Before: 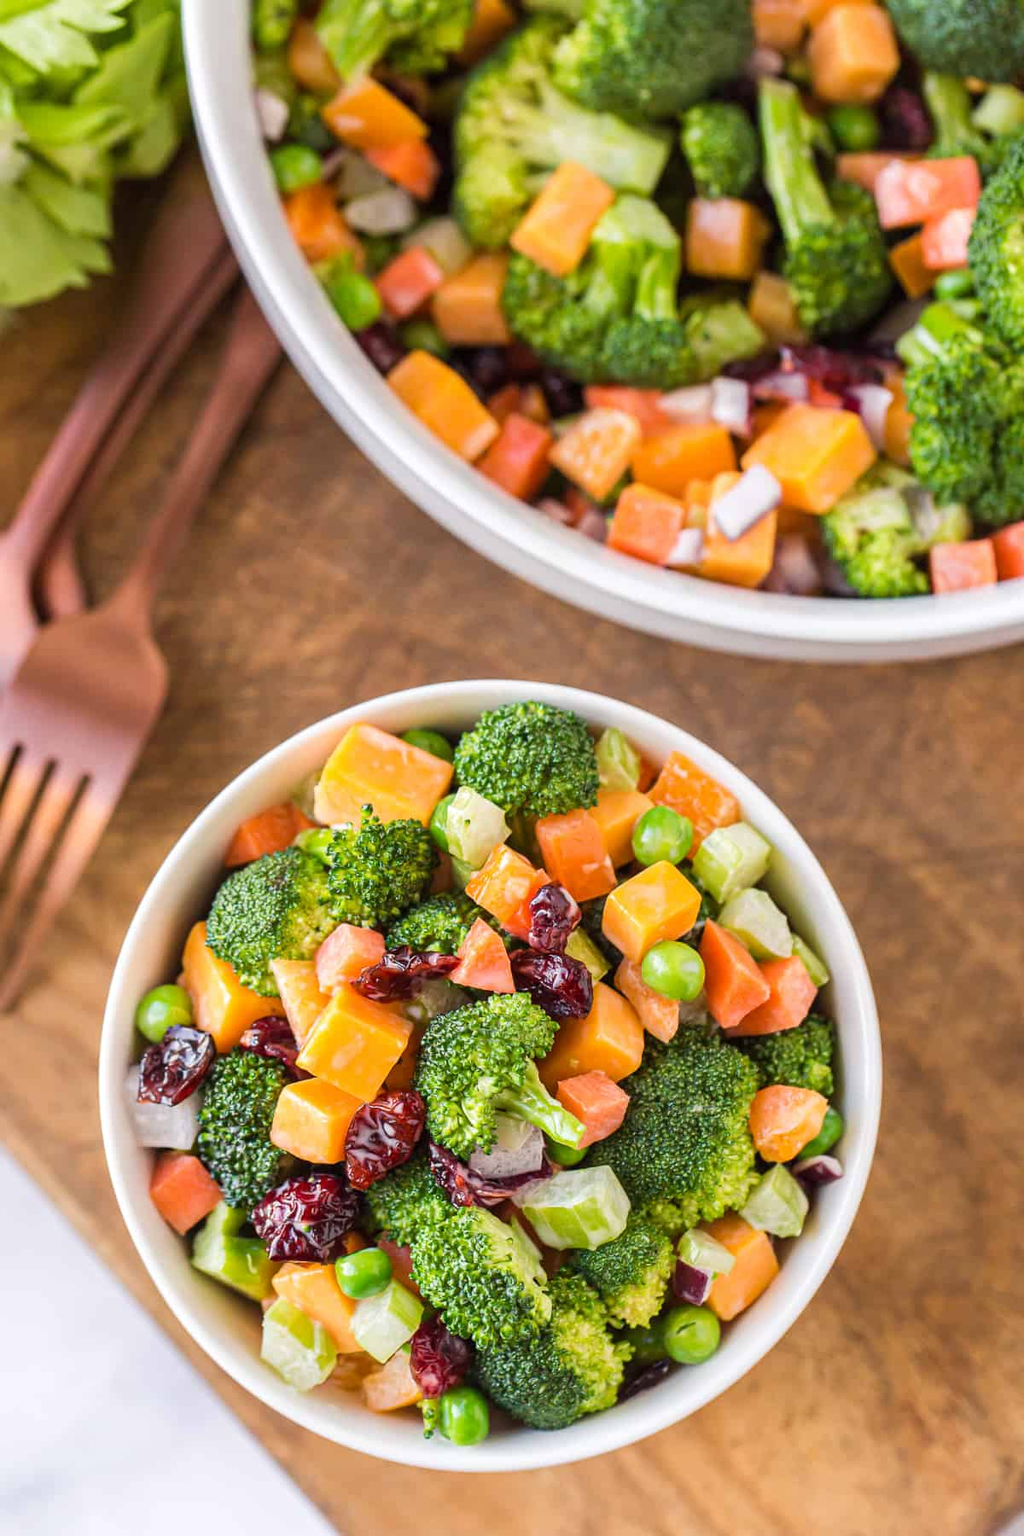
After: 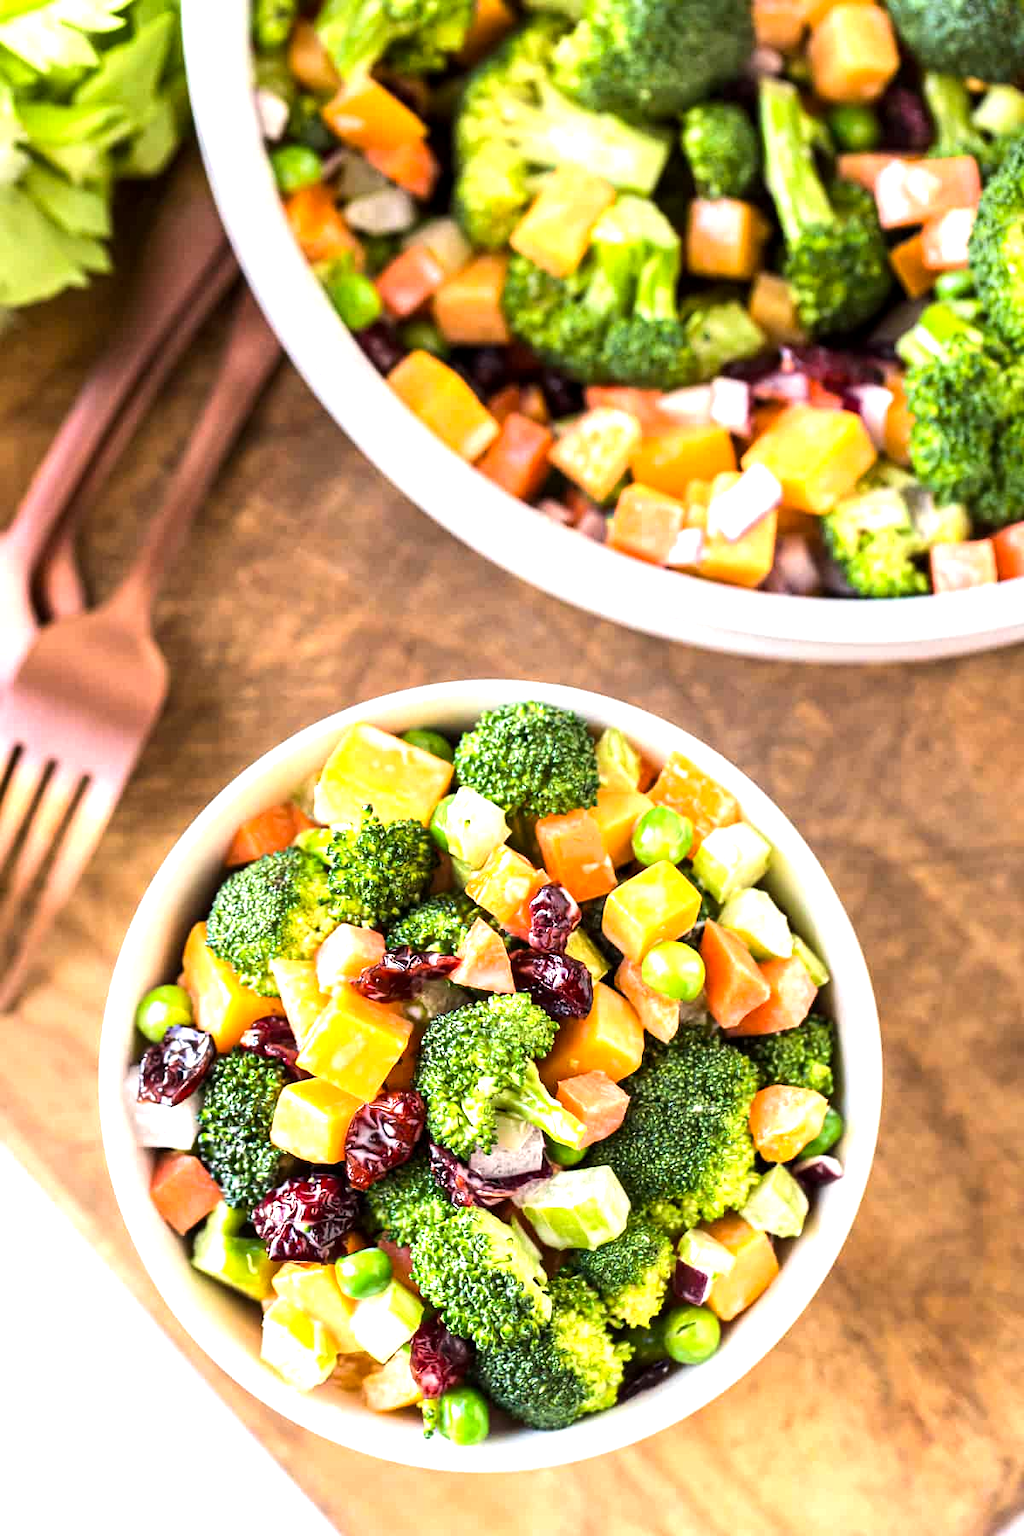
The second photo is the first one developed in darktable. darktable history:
exposure: black level correction 0.003, exposure 0.383 EV, compensate highlight preservation false
tone equalizer: -8 EV -0.776 EV, -7 EV -0.682 EV, -6 EV -0.568 EV, -5 EV -0.421 EV, -3 EV 0.366 EV, -2 EV 0.6 EV, -1 EV 0.69 EV, +0 EV 0.748 EV, edges refinement/feathering 500, mask exposure compensation -1.57 EV, preserve details no
